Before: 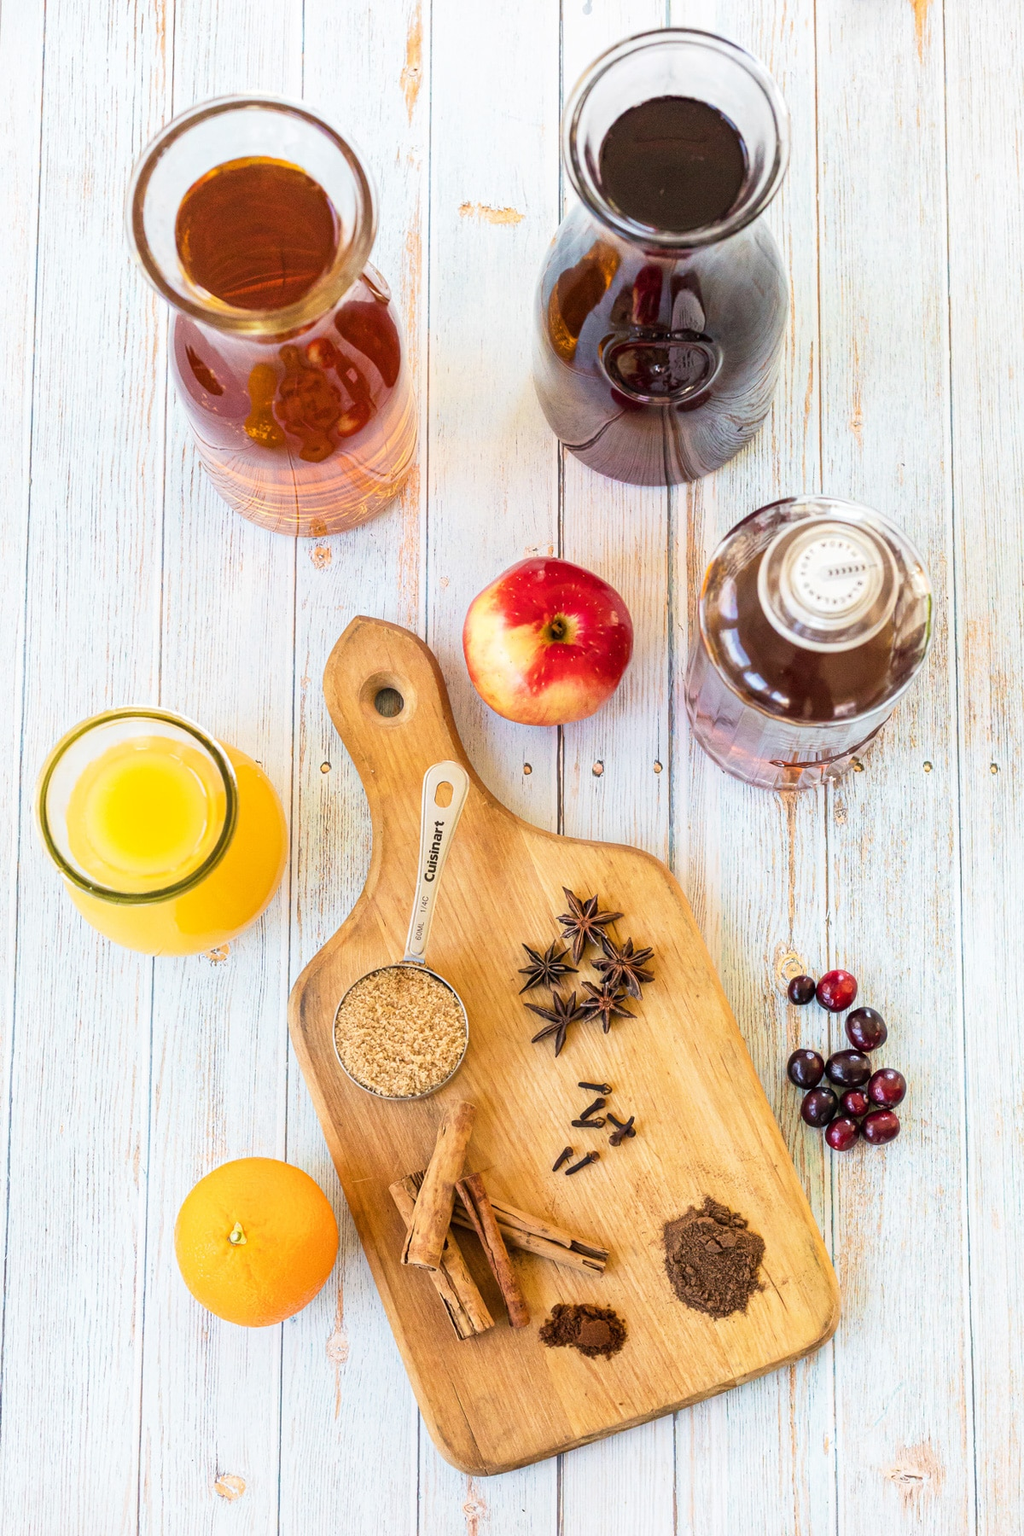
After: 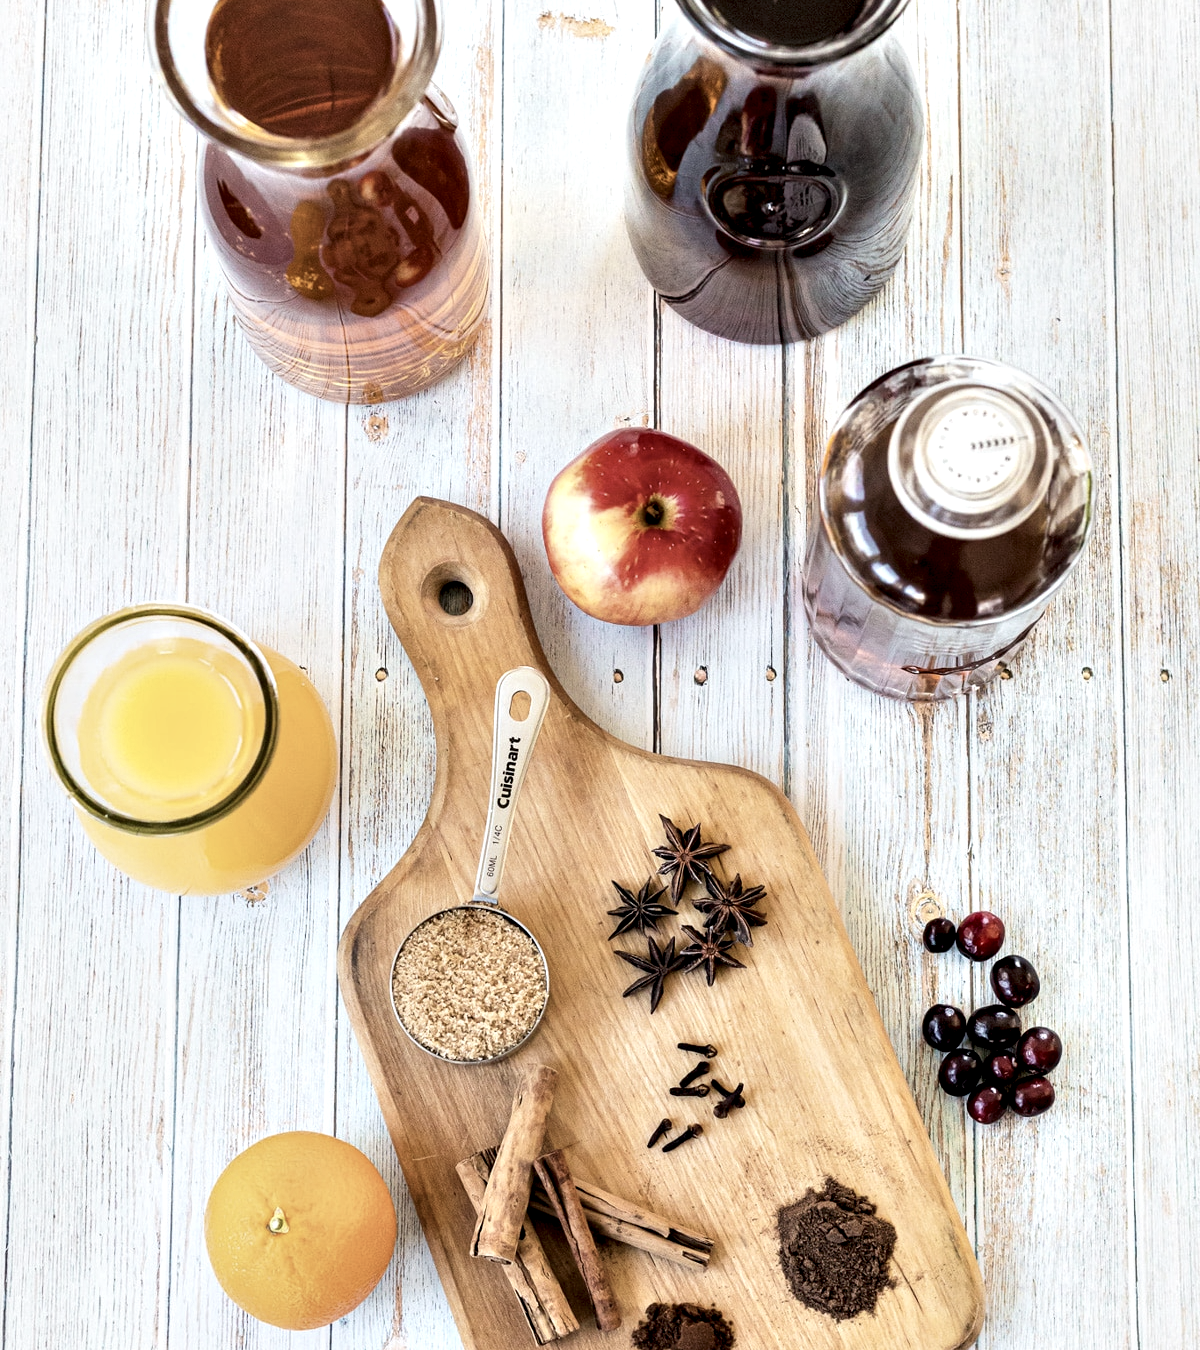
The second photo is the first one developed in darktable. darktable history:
contrast equalizer: octaves 7, y [[0.6 ×6], [0.55 ×6], [0 ×6], [0 ×6], [0 ×6]]
white balance: emerald 1
color correction: saturation 0.57
crop and rotate: top 12.5%, bottom 12.5%
